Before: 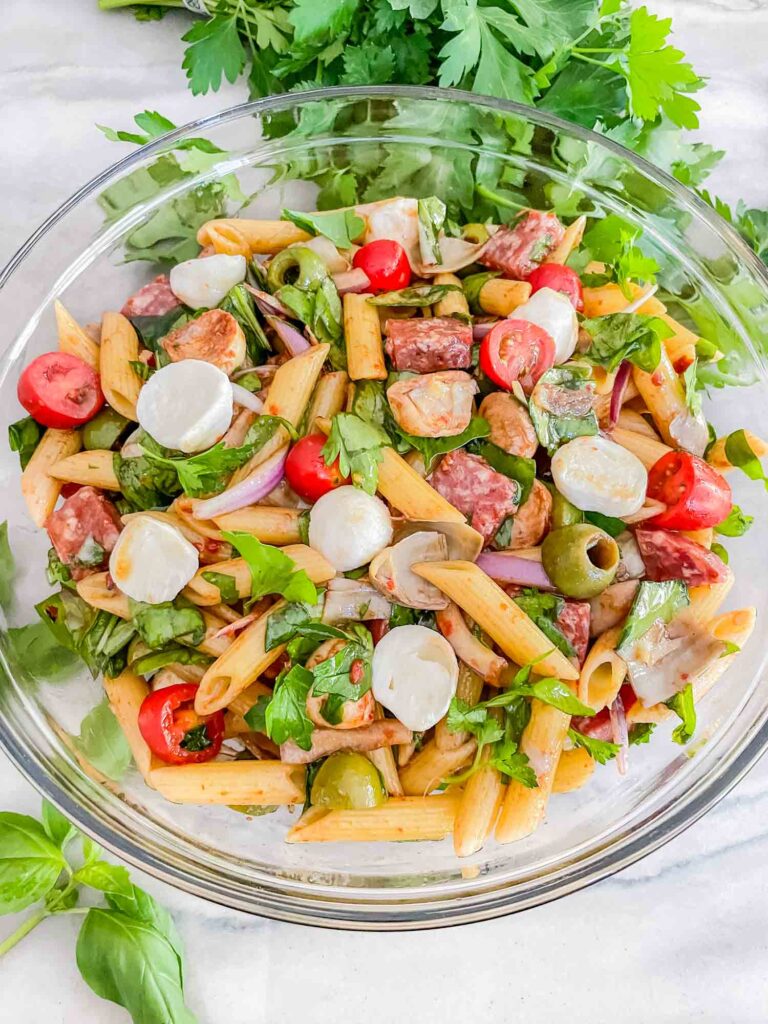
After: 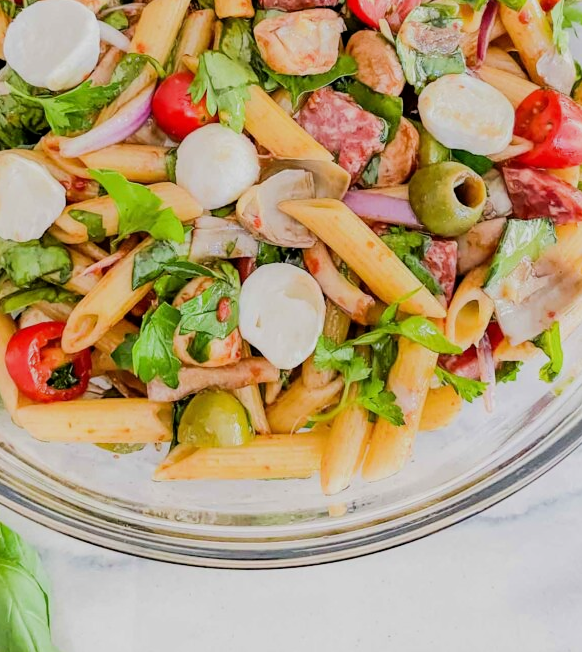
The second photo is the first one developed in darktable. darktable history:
filmic rgb: black relative exposure -7.65 EV, white relative exposure 4.56 EV, hardness 3.61, contrast 1.11, iterations of high-quality reconstruction 0
crop and rotate: left 17.38%, top 35.444%, right 6.795%, bottom 0.817%
